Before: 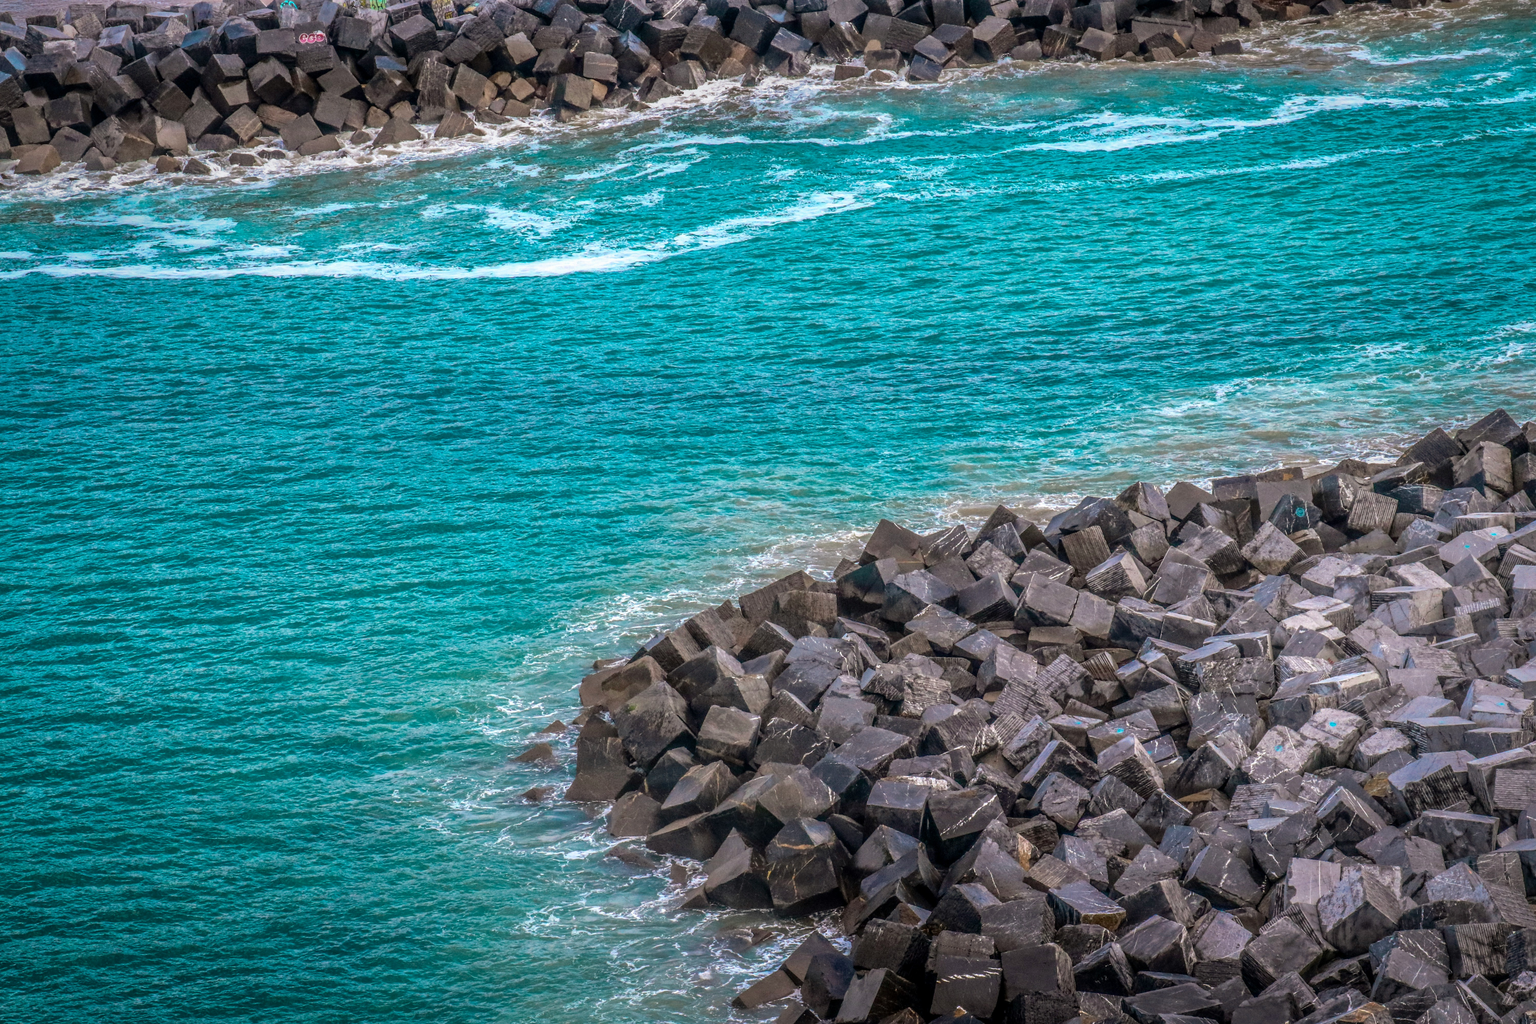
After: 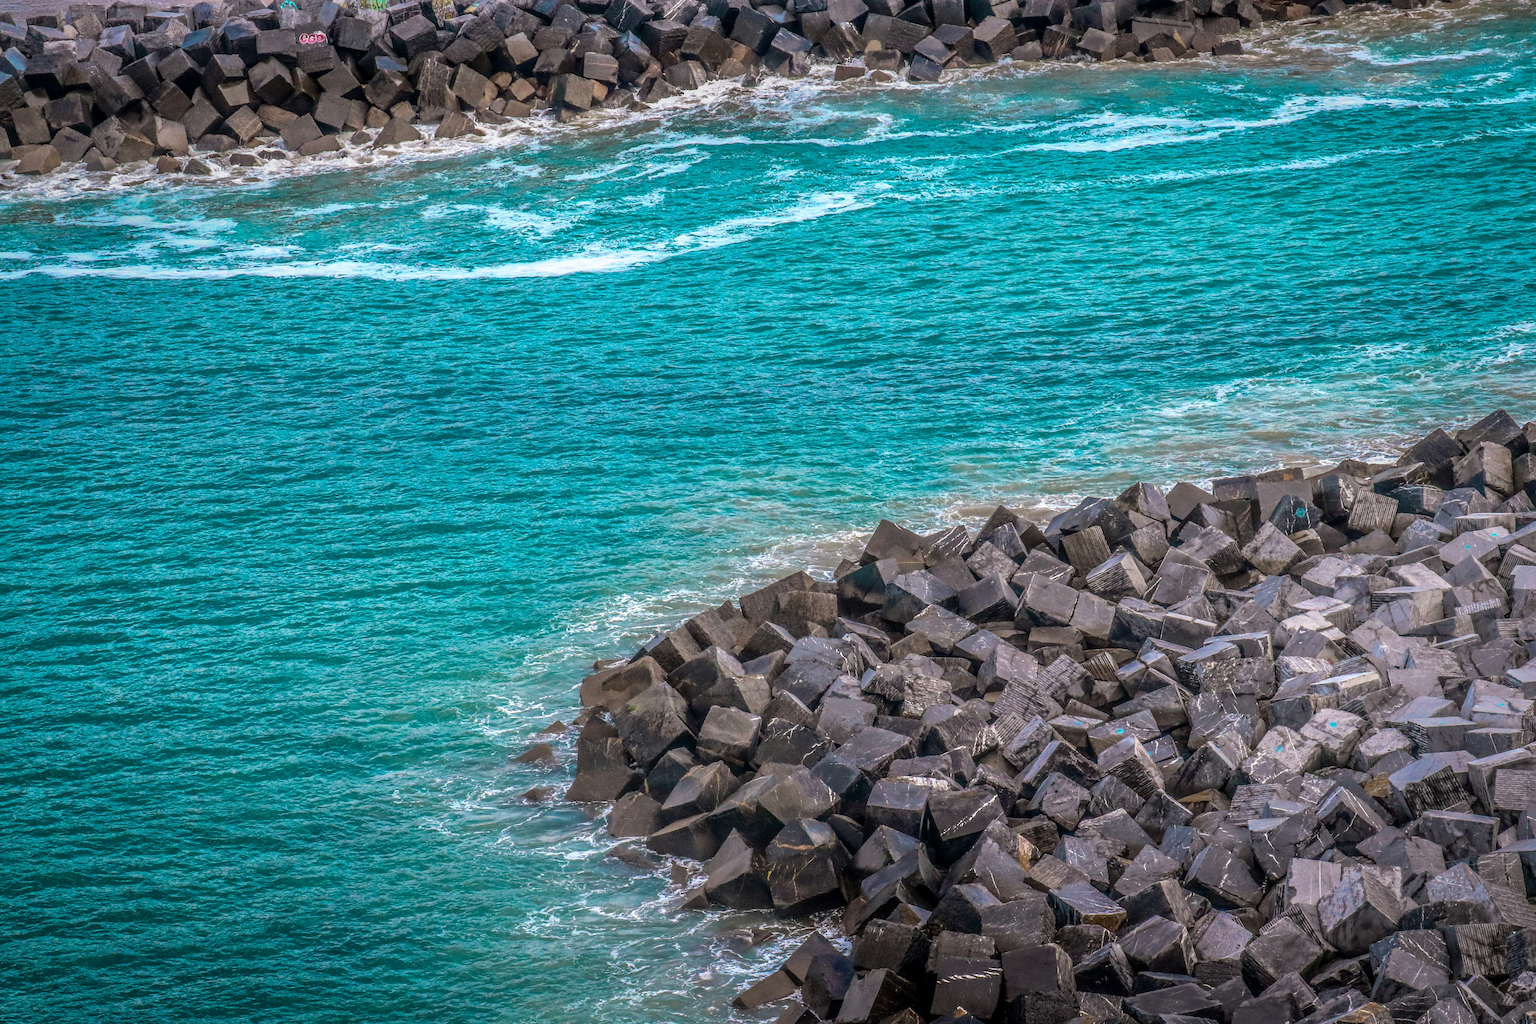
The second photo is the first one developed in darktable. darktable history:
sharpen: radius 1.592, amount 0.372, threshold 1.675
